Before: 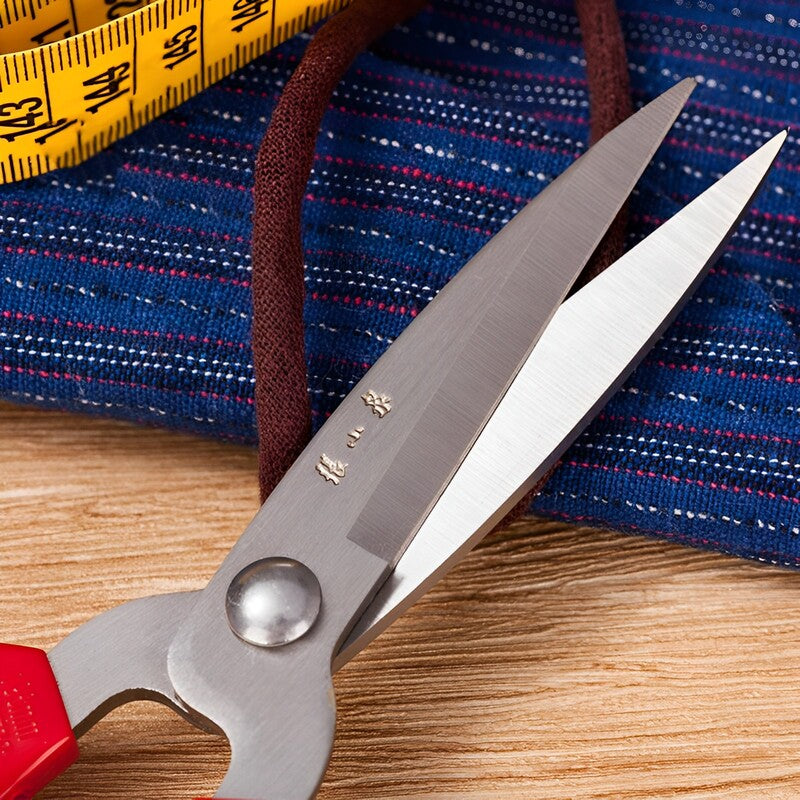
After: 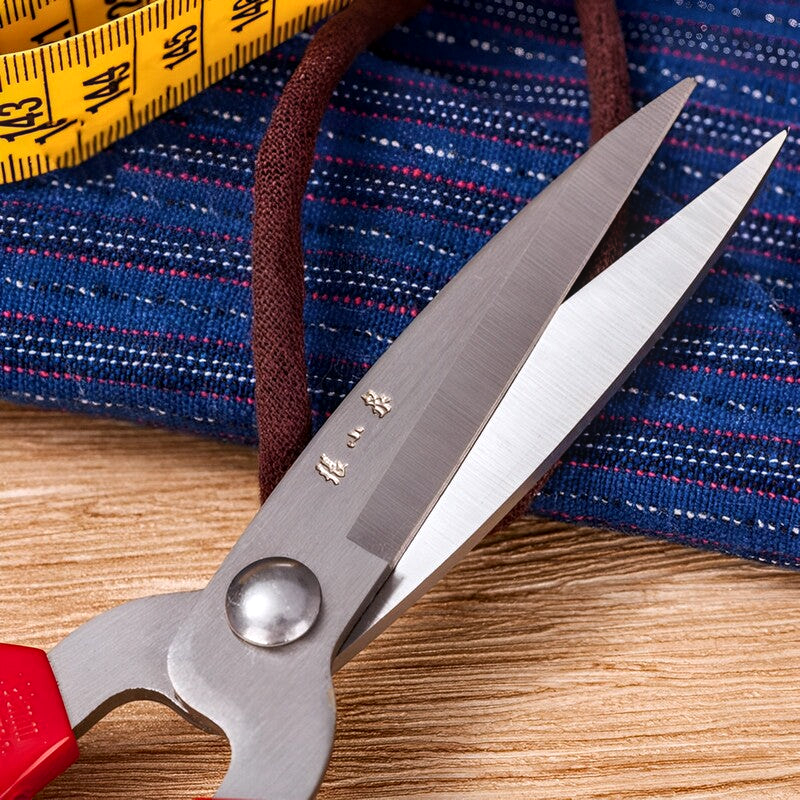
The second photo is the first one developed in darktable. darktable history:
local contrast: detail 130%
white balance: red 1.004, blue 1.024
